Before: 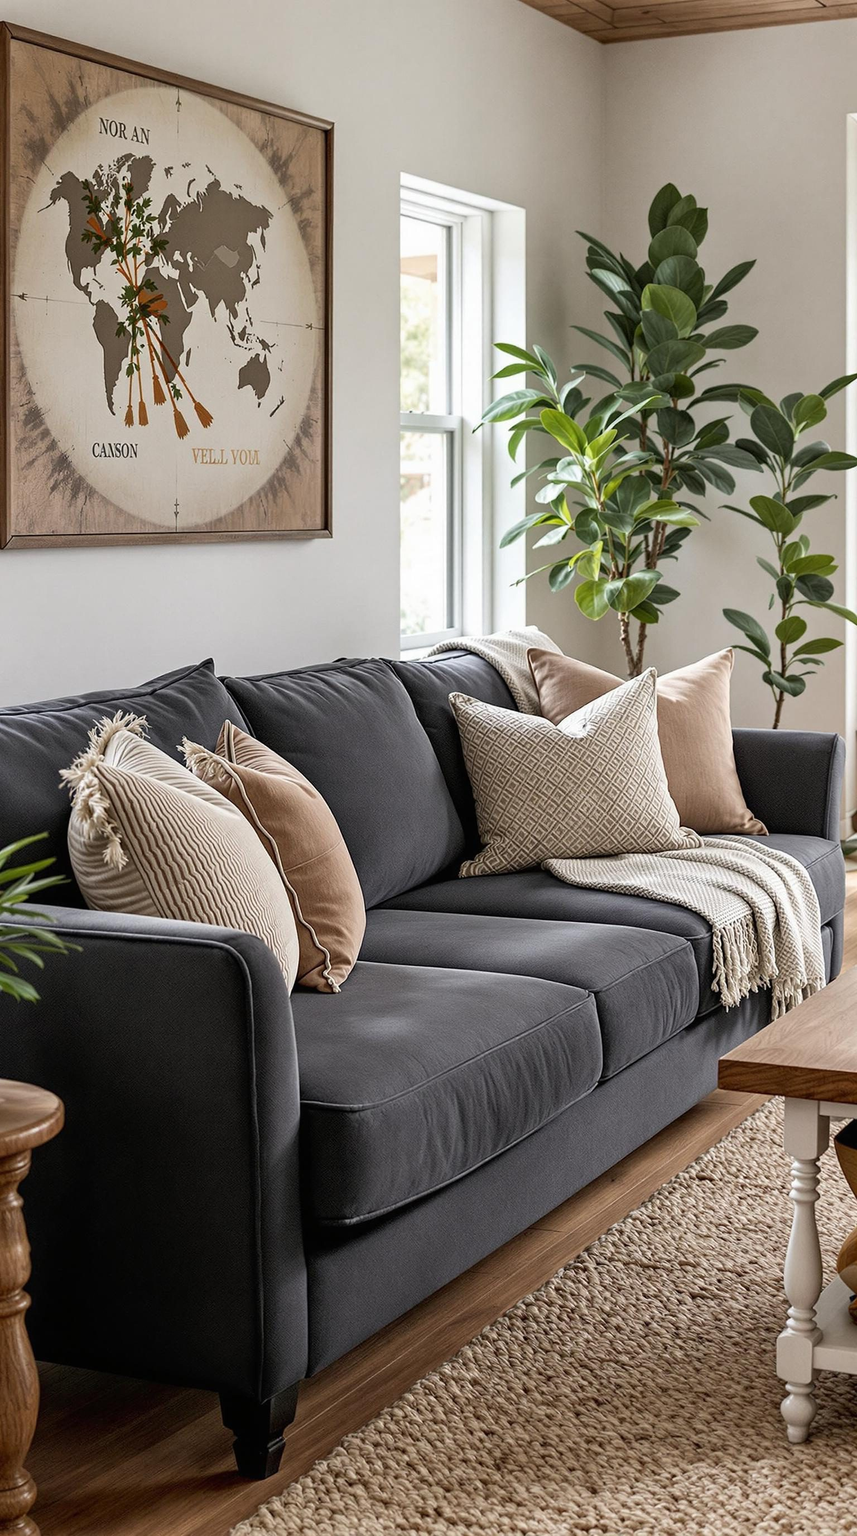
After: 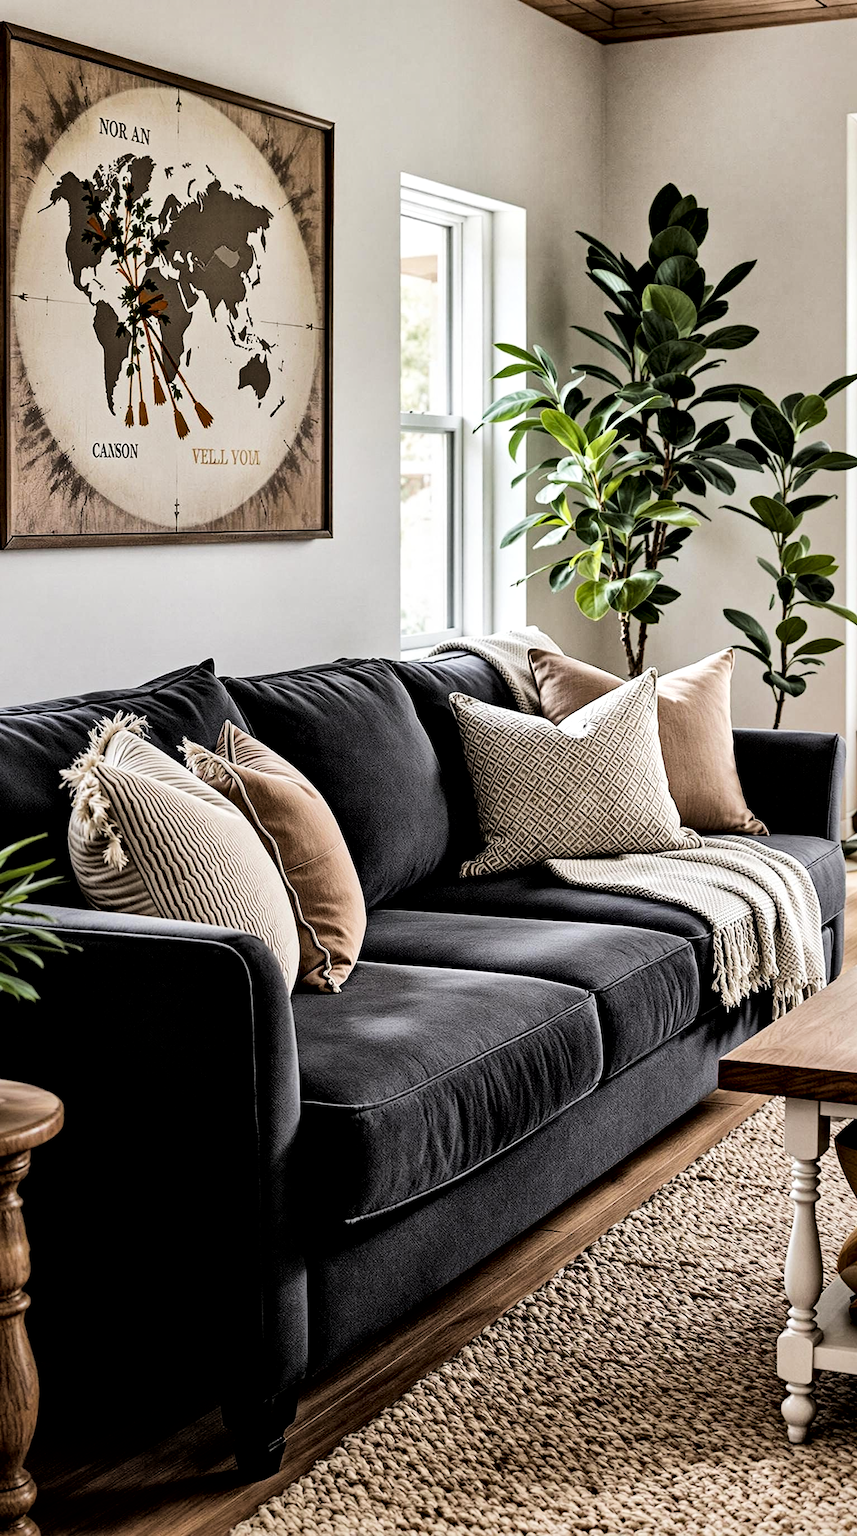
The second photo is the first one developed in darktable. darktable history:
tone equalizer: -8 EV -0.417 EV, -7 EV -0.389 EV, -6 EV -0.333 EV, -5 EV -0.222 EV, -3 EV 0.222 EV, -2 EV 0.333 EV, -1 EV 0.389 EV, +0 EV 0.417 EV, edges refinement/feathering 500, mask exposure compensation -1.57 EV, preserve details no
filmic rgb: black relative exposure -5 EV, hardness 2.88, contrast 1.3, highlights saturation mix -10%
haze removal: compatibility mode true, adaptive false
local contrast: mode bilateral grid, contrast 70, coarseness 75, detail 180%, midtone range 0.2
